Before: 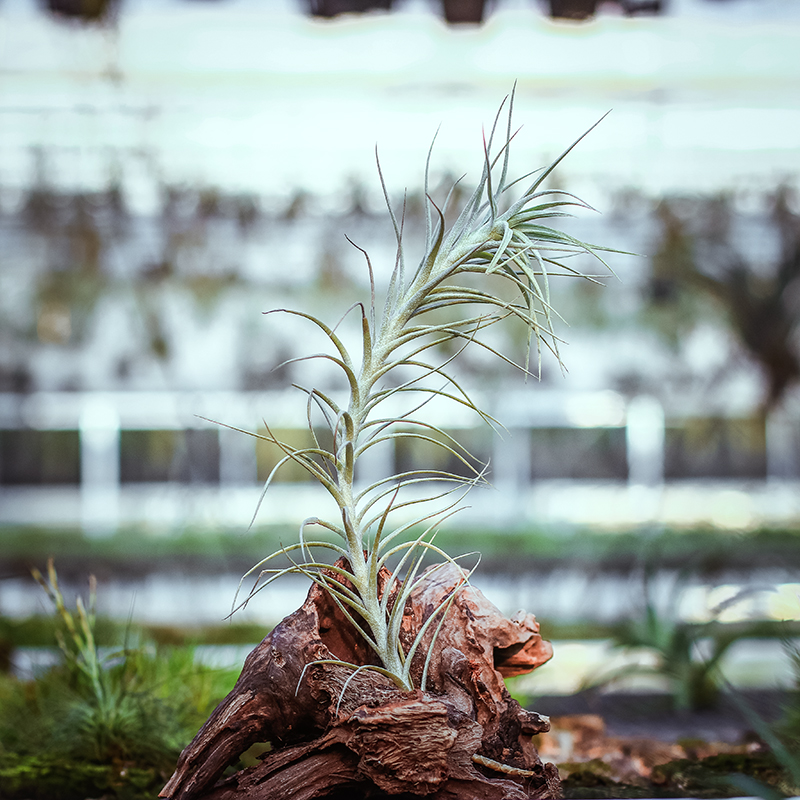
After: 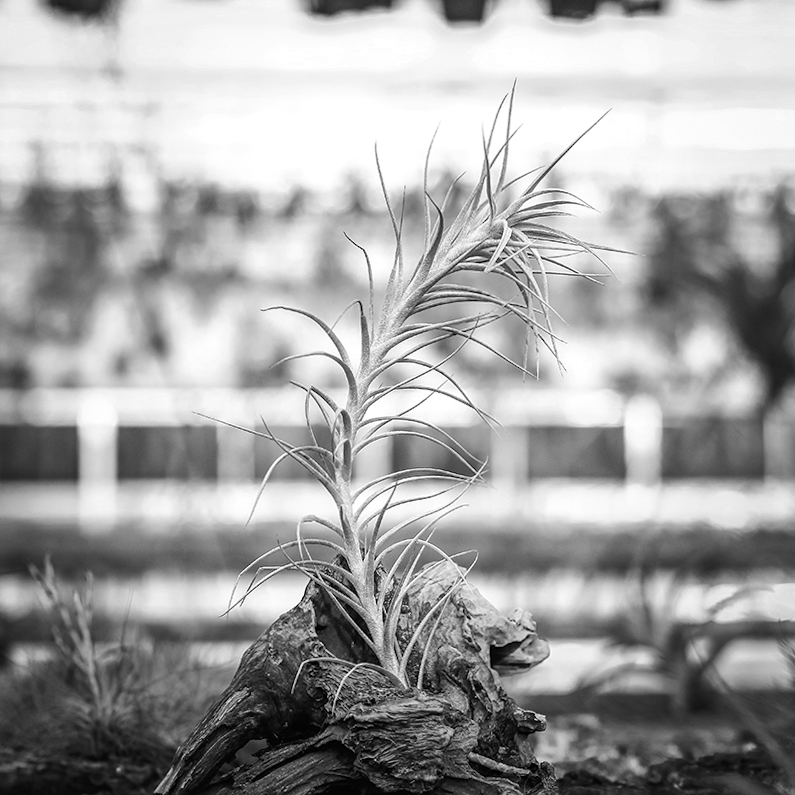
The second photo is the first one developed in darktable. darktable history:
crop and rotate: angle -0.332°
color zones: curves: ch0 [(0, 0.613) (0.01, 0.613) (0.245, 0.448) (0.498, 0.529) (0.642, 0.665) (0.879, 0.777) (0.99, 0.613)]; ch1 [(0, 0) (0.143, 0) (0.286, 0) (0.429, 0) (0.571, 0) (0.714, 0) (0.857, 0)]
